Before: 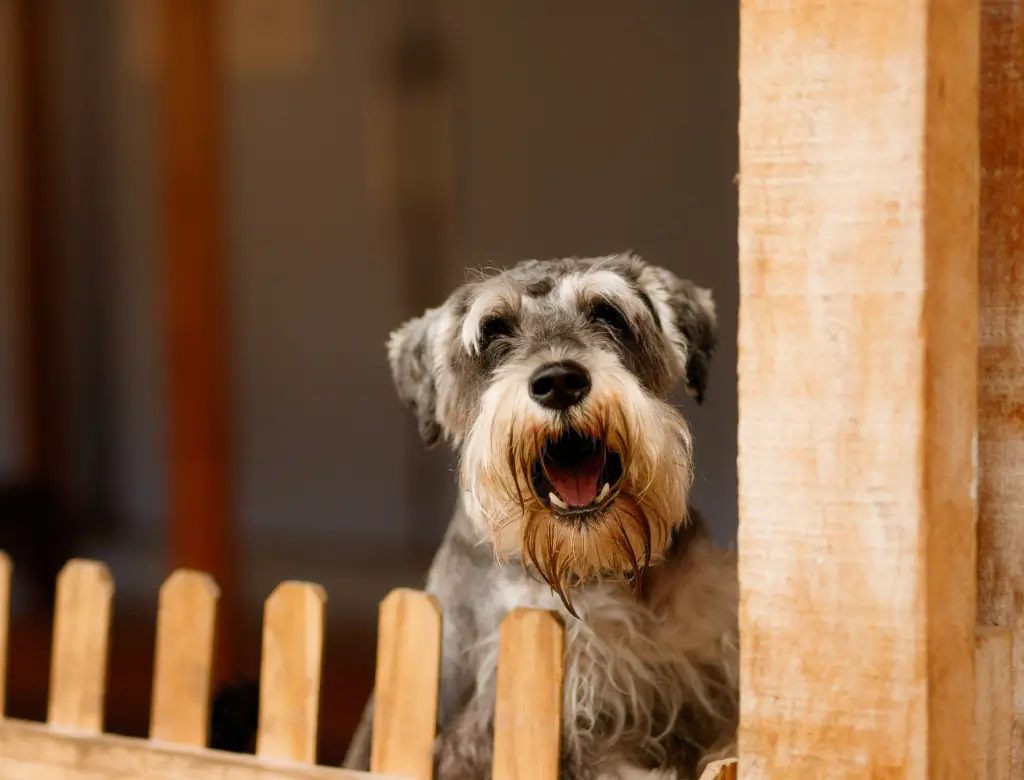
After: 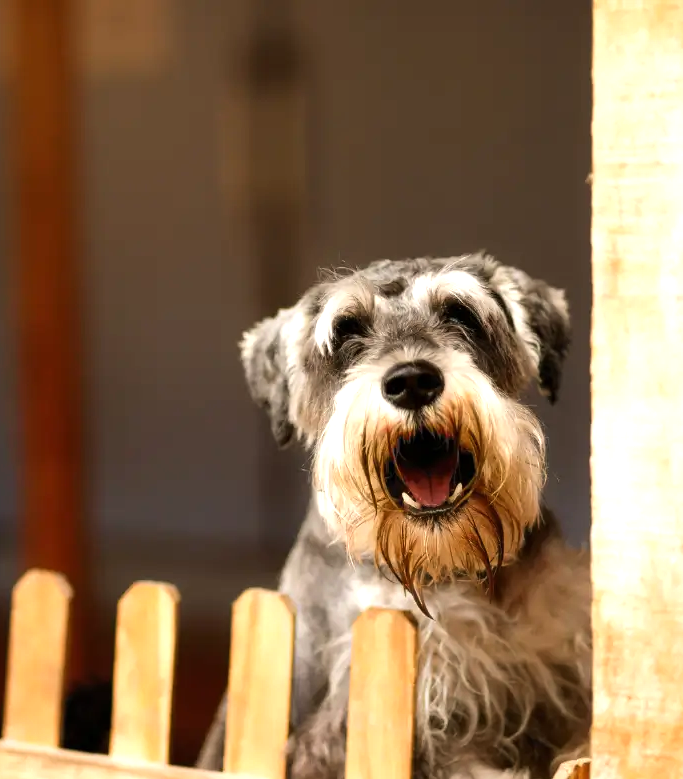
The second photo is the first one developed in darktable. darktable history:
exposure: exposure 0.376 EV, compensate exposure bias true, compensate highlight preservation false
crop and rotate: left 14.442%, right 18.792%
tone equalizer: -8 EV -0.38 EV, -7 EV -0.37 EV, -6 EV -0.344 EV, -5 EV -0.19 EV, -3 EV 0.199 EV, -2 EV 0.316 EV, -1 EV 0.4 EV, +0 EV 0.44 EV, edges refinement/feathering 500, mask exposure compensation -1.57 EV, preserve details no
